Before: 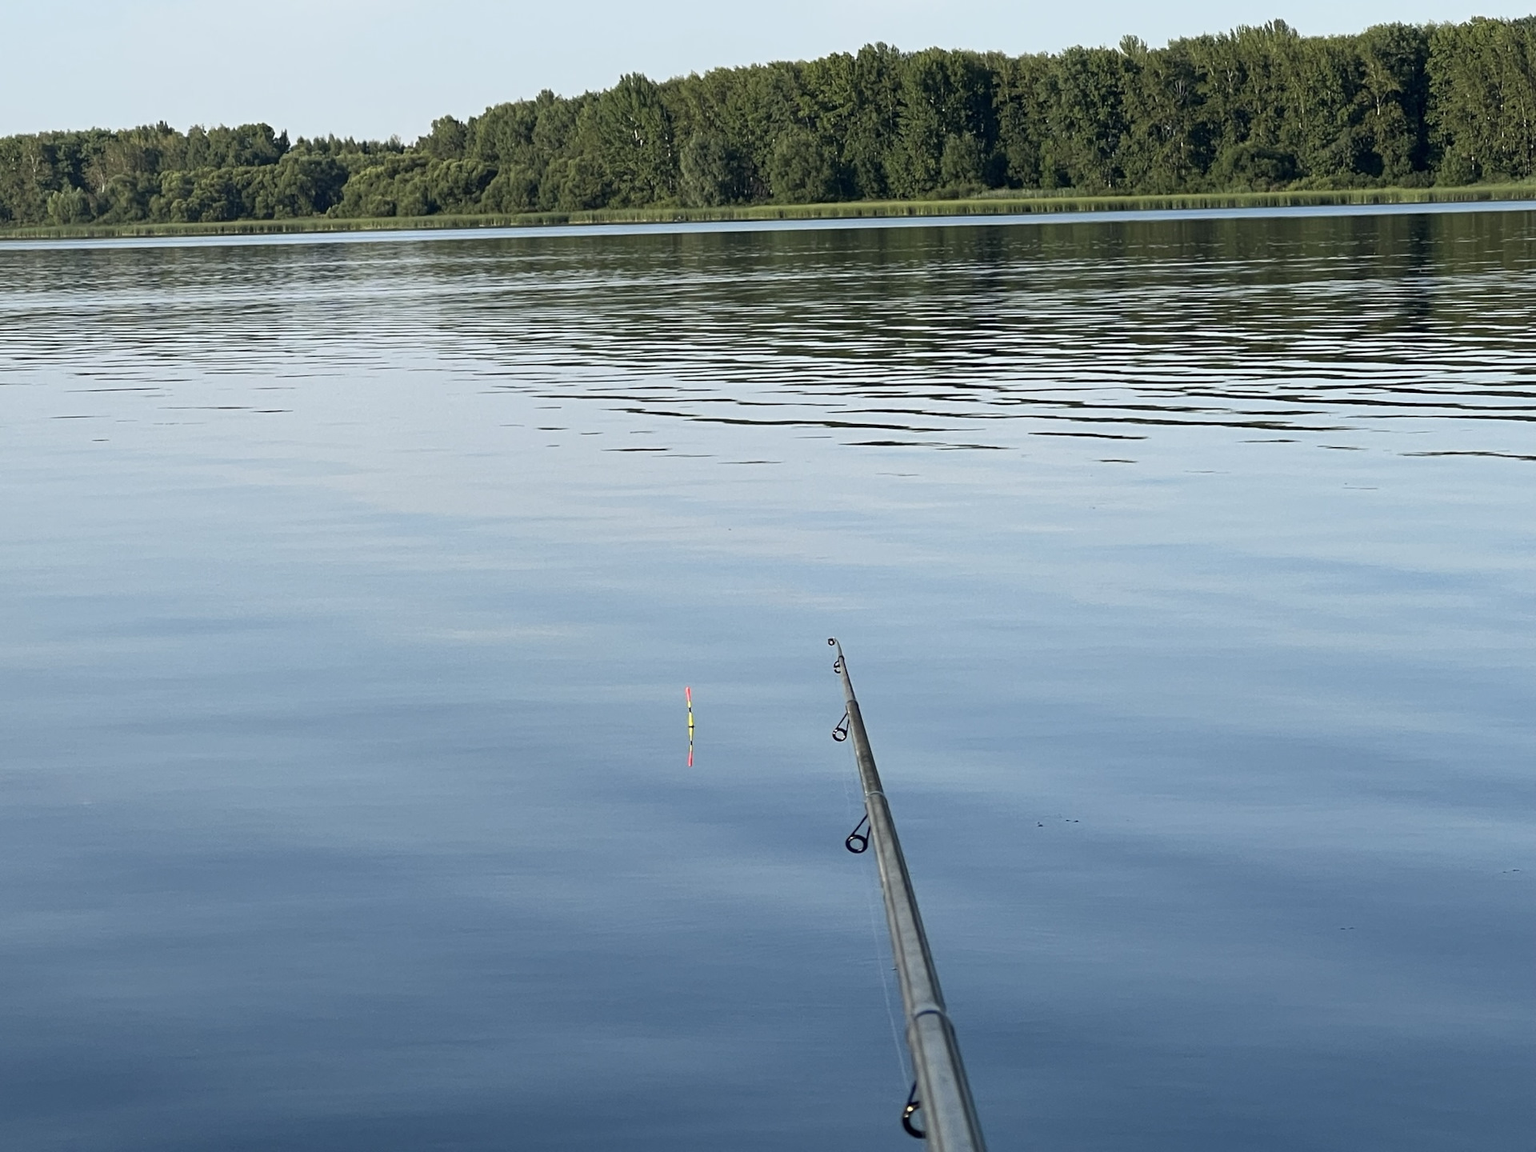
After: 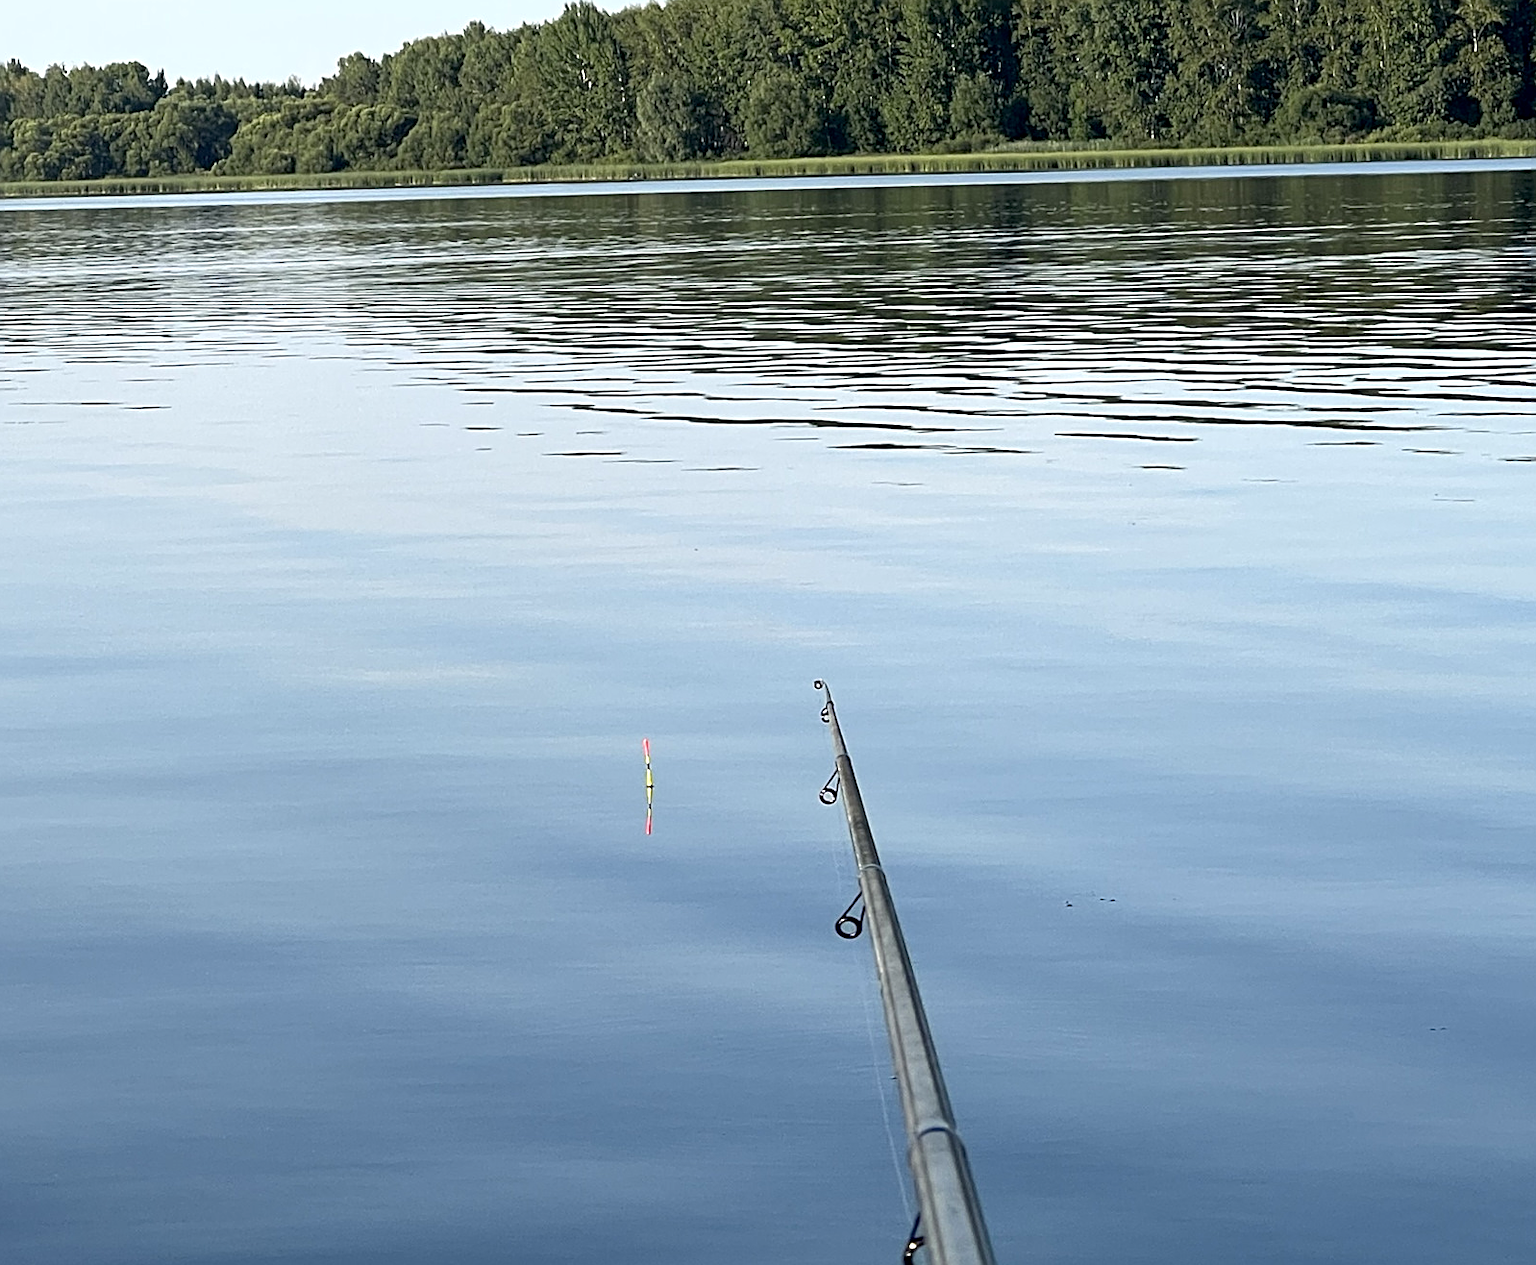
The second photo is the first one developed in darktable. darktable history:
sharpen: on, module defaults
exposure: black level correction 0.003, exposure 0.389 EV, compensate highlight preservation false
crop: left 9.812%, top 6.285%, right 6.912%, bottom 2.221%
